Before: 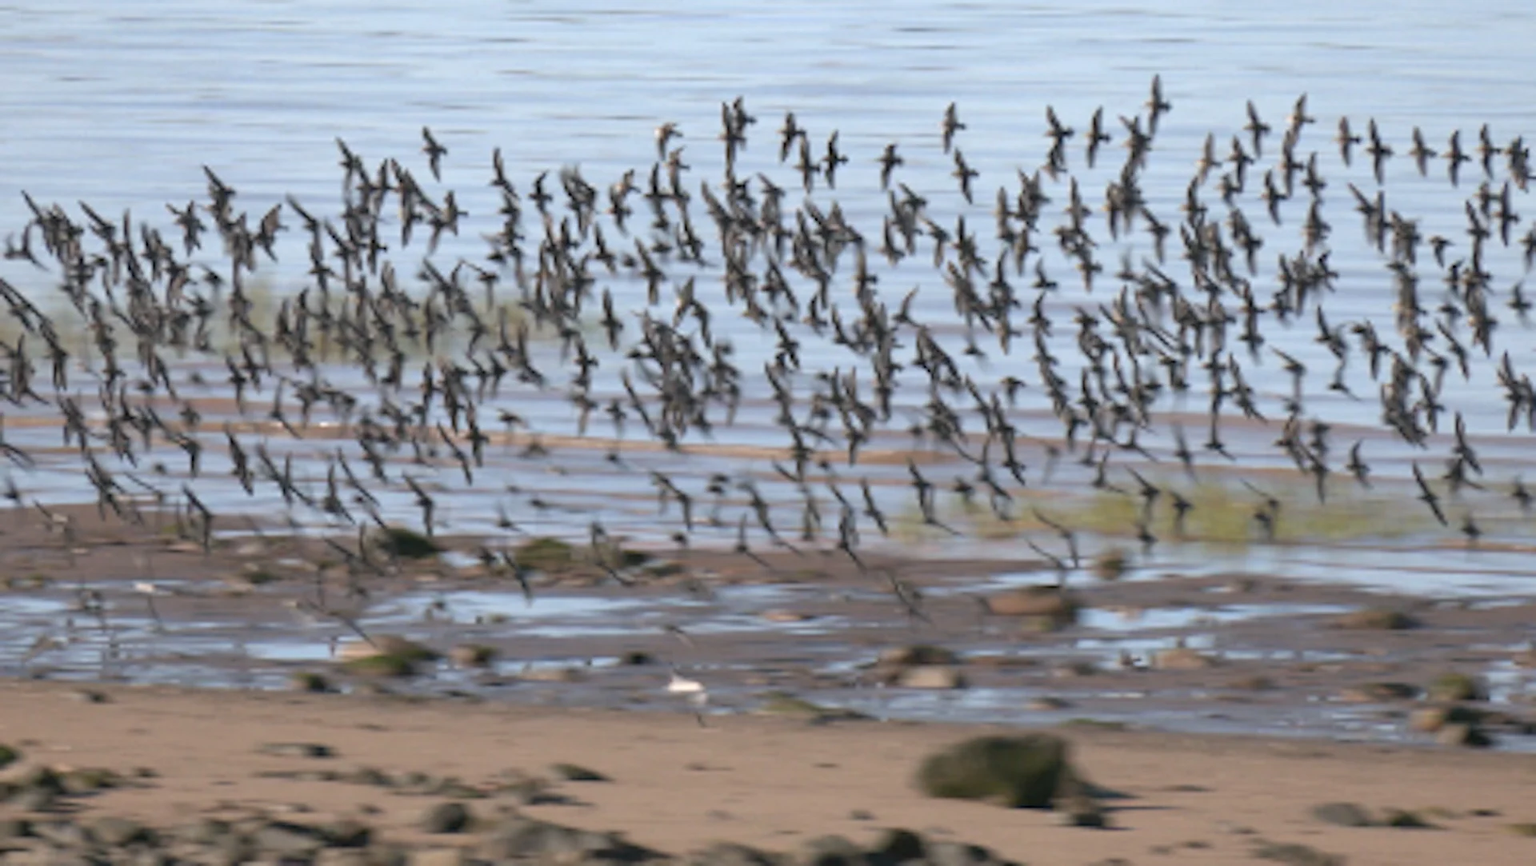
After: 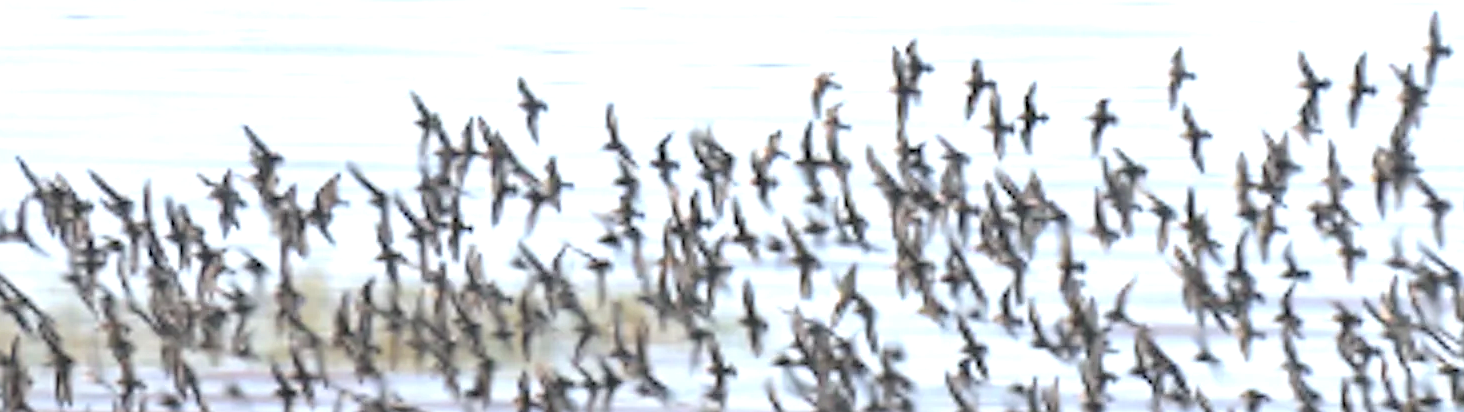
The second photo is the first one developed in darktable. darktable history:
crop: left 0.579%, top 7.627%, right 23.167%, bottom 54.275%
exposure: black level correction 0, exposure 1.1 EV, compensate exposure bias true, compensate highlight preservation false
sharpen: radius 1, threshold 1
